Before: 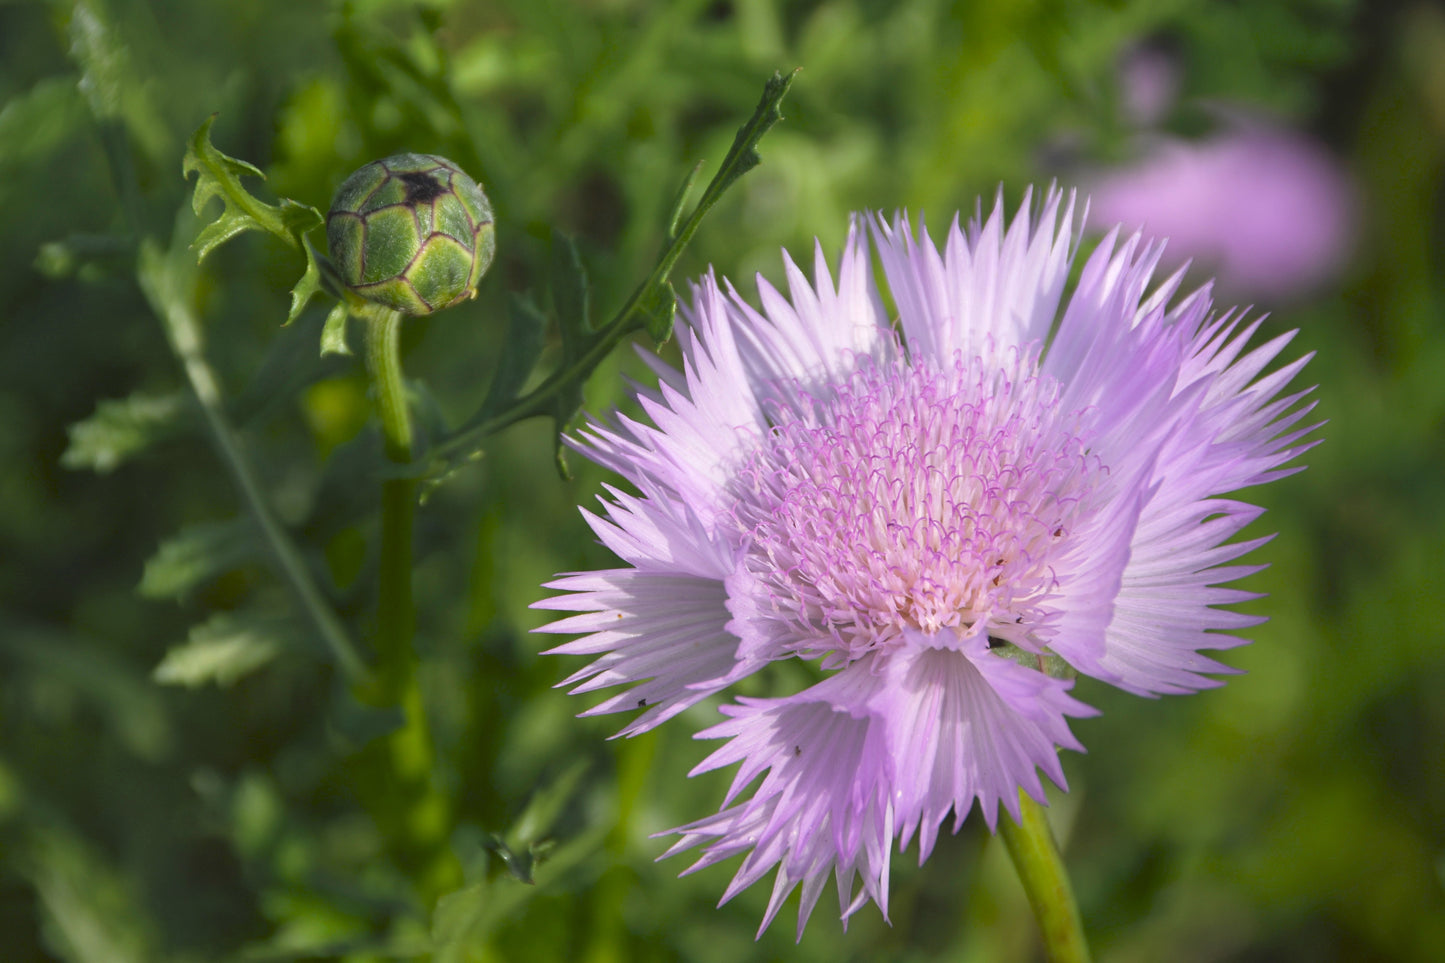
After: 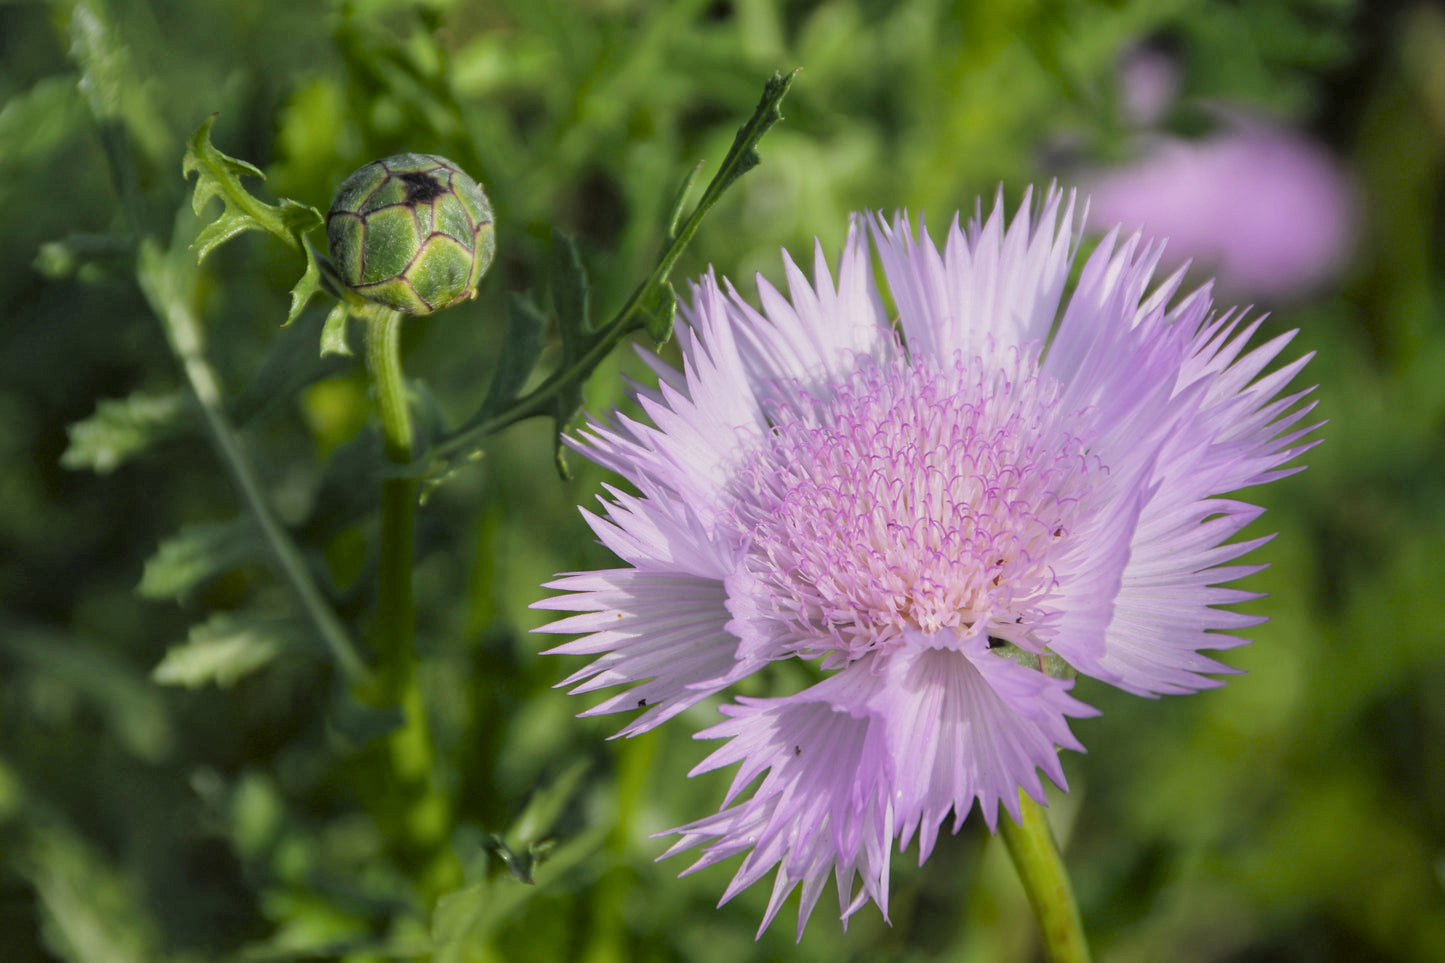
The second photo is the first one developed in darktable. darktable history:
local contrast: on, module defaults
filmic rgb: black relative exposure -8.39 EV, white relative exposure 4.67 EV, hardness 3.83
exposure: exposure 0.204 EV, compensate exposure bias true, compensate highlight preservation false
